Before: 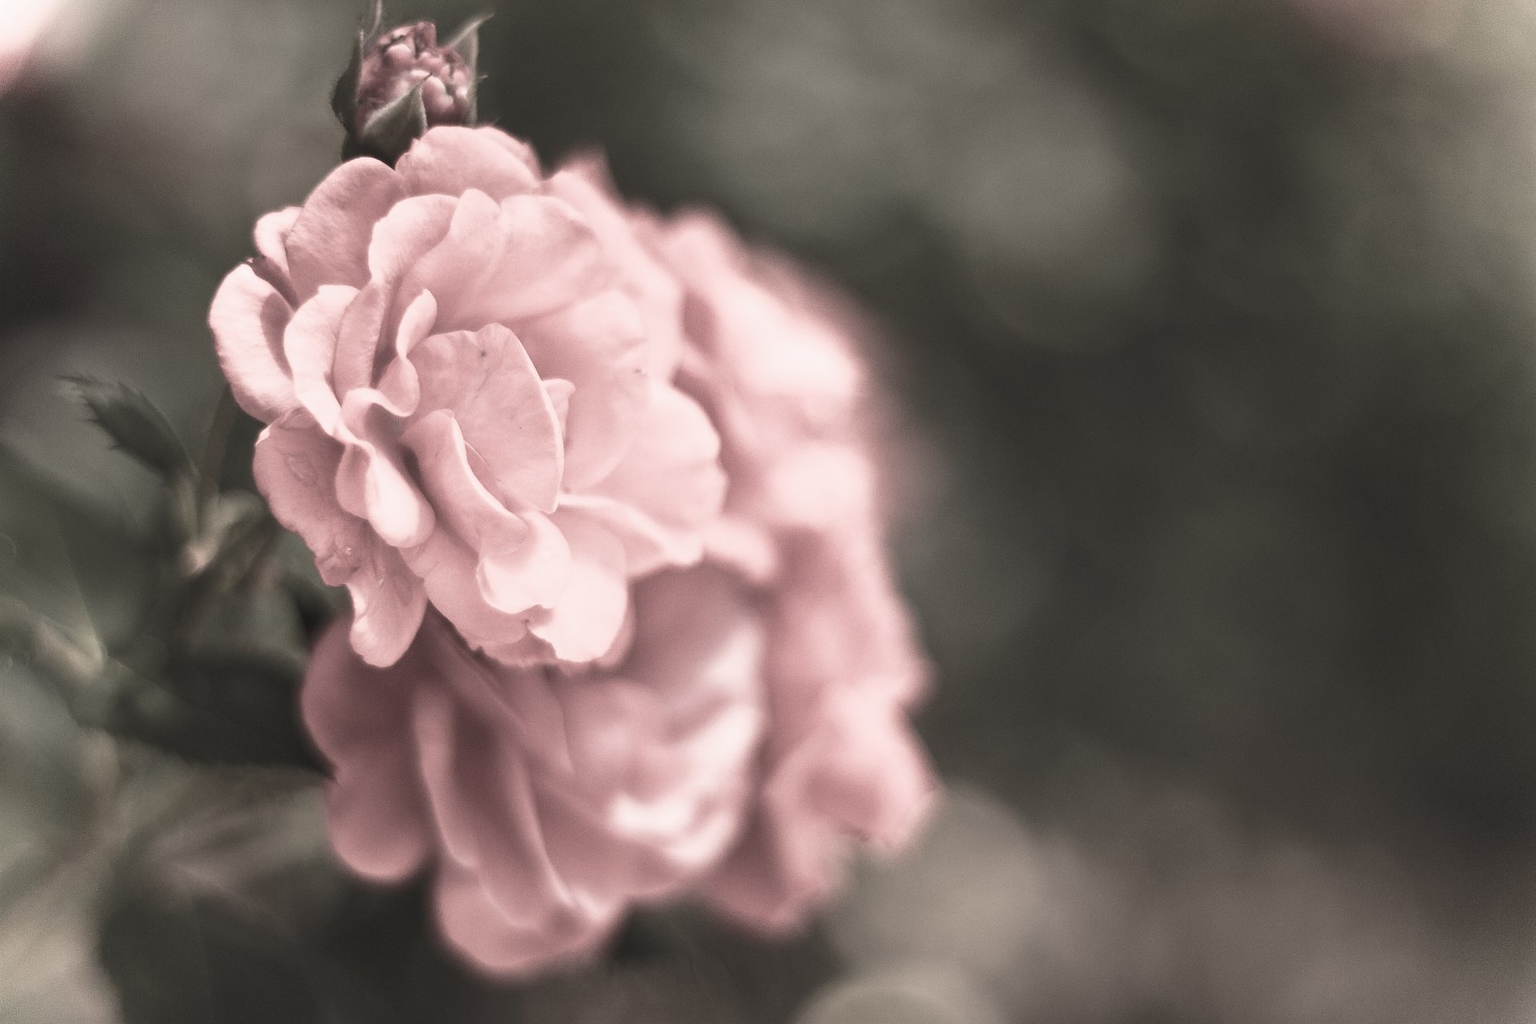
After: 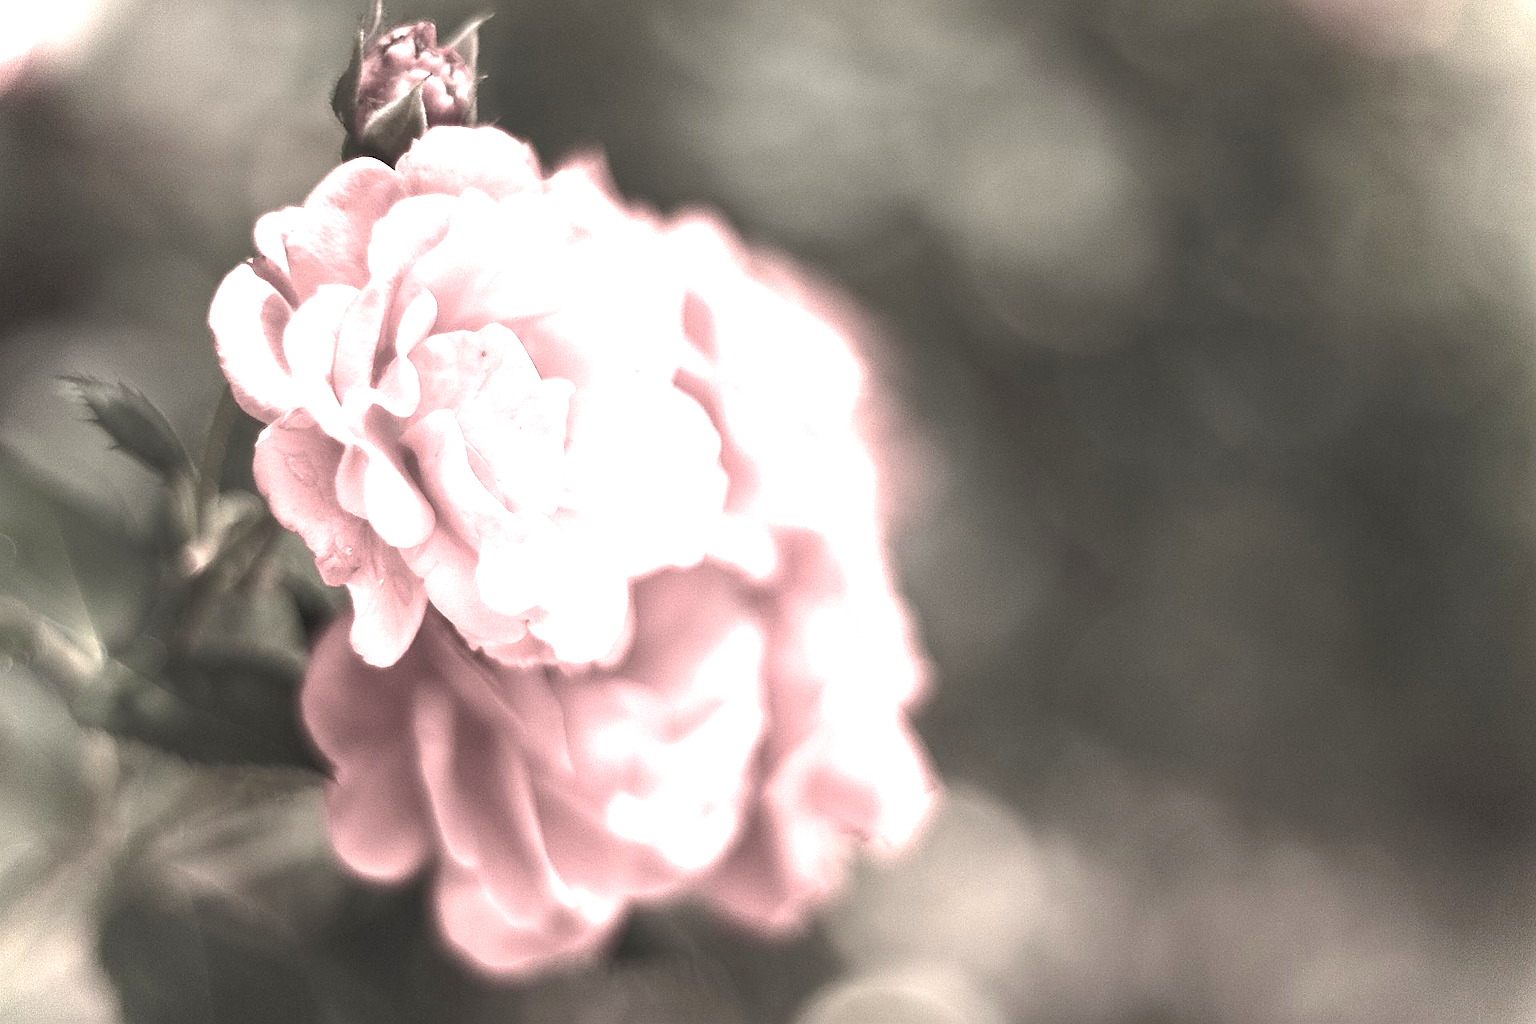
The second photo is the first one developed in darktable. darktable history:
color balance rgb: global offset › luminance 1.988%, linear chroma grading › shadows -6.446%, linear chroma grading › highlights -8.001%, linear chroma grading › global chroma -10.1%, linear chroma grading › mid-tones -7.712%, perceptual saturation grading › global saturation 14.906%, global vibrance 11.455%, contrast 5.077%
sharpen: on, module defaults
exposure: black level correction 0.01, exposure 1 EV, compensate highlight preservation false
